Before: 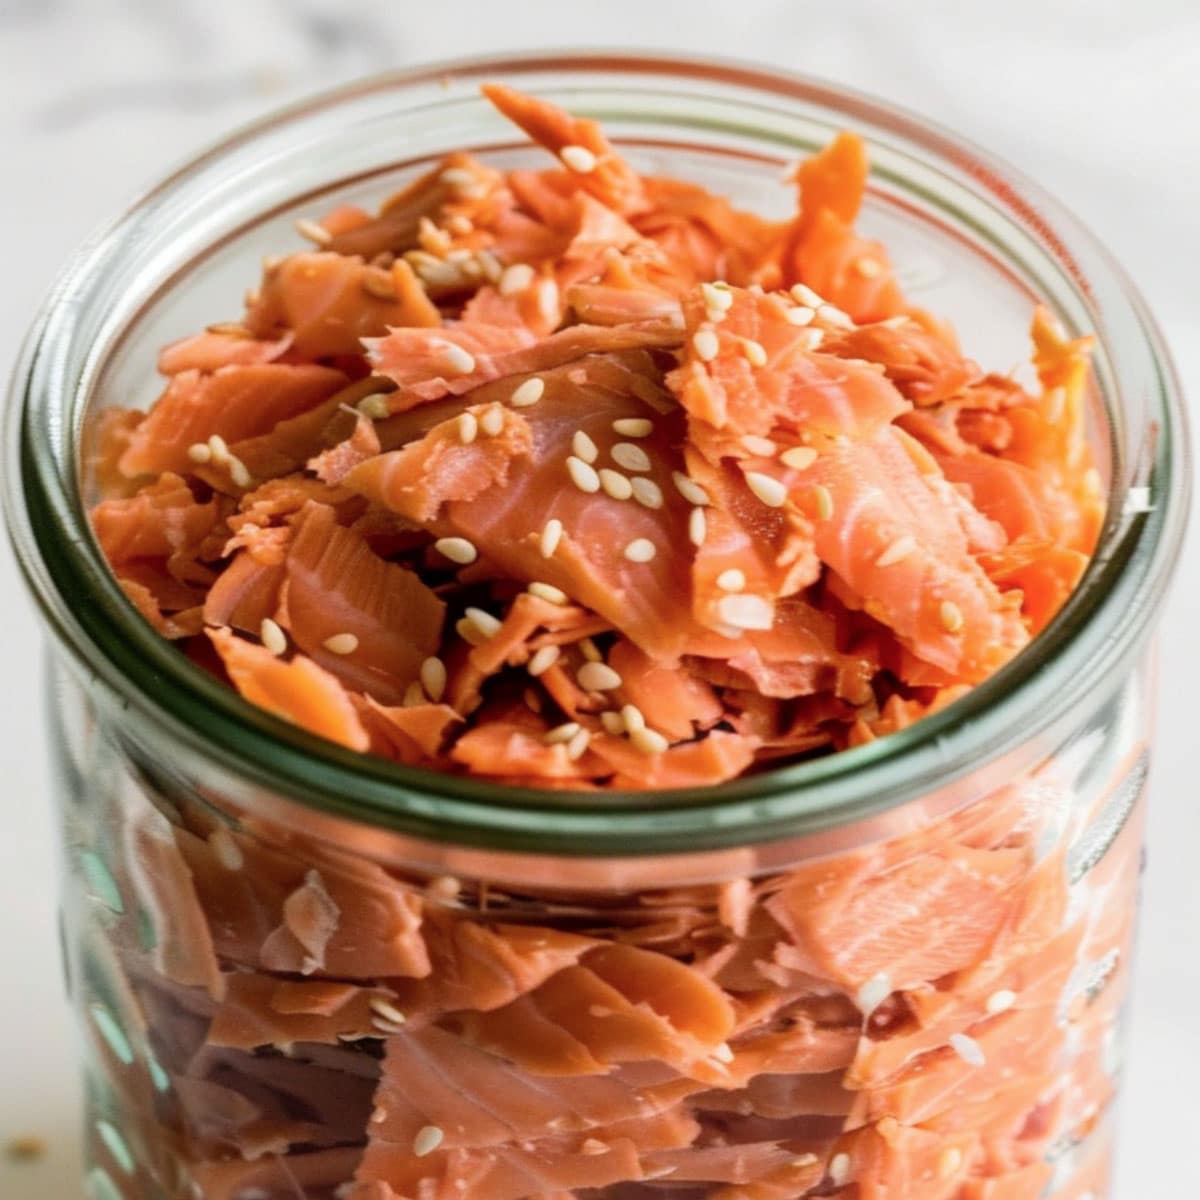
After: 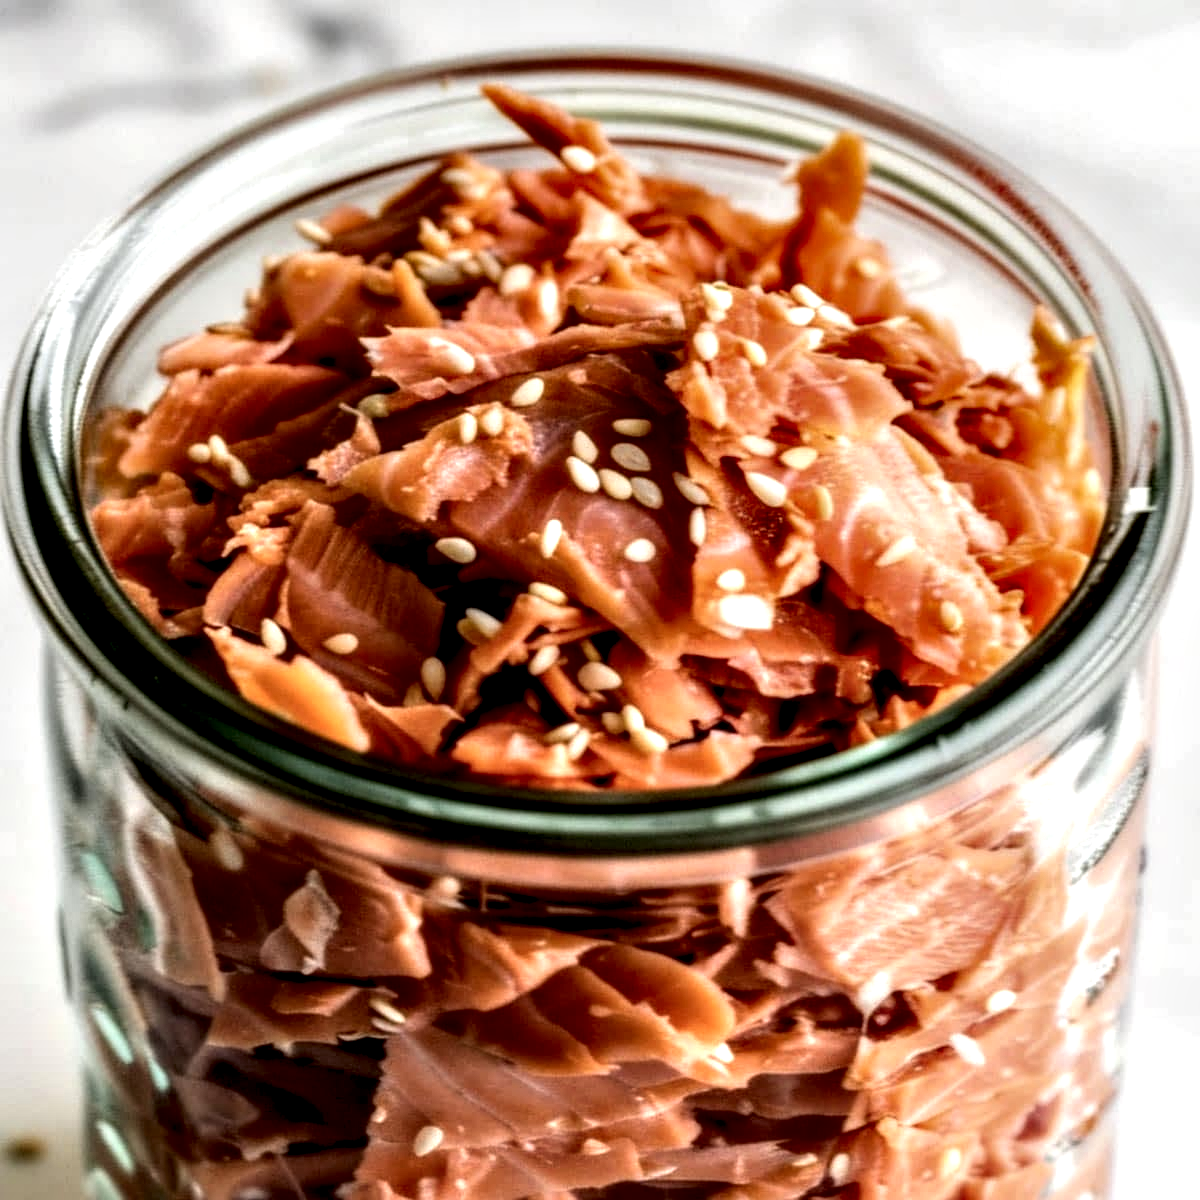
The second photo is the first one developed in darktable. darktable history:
contrast equalizer: octaves 7, y [[0.514, 0.573, 0.581, 0.508, 0.5, 0.5], [0.5 ×6], [0.5 ×6], [0 ×6], [0 ×6]]
local contrast: detail 202%
